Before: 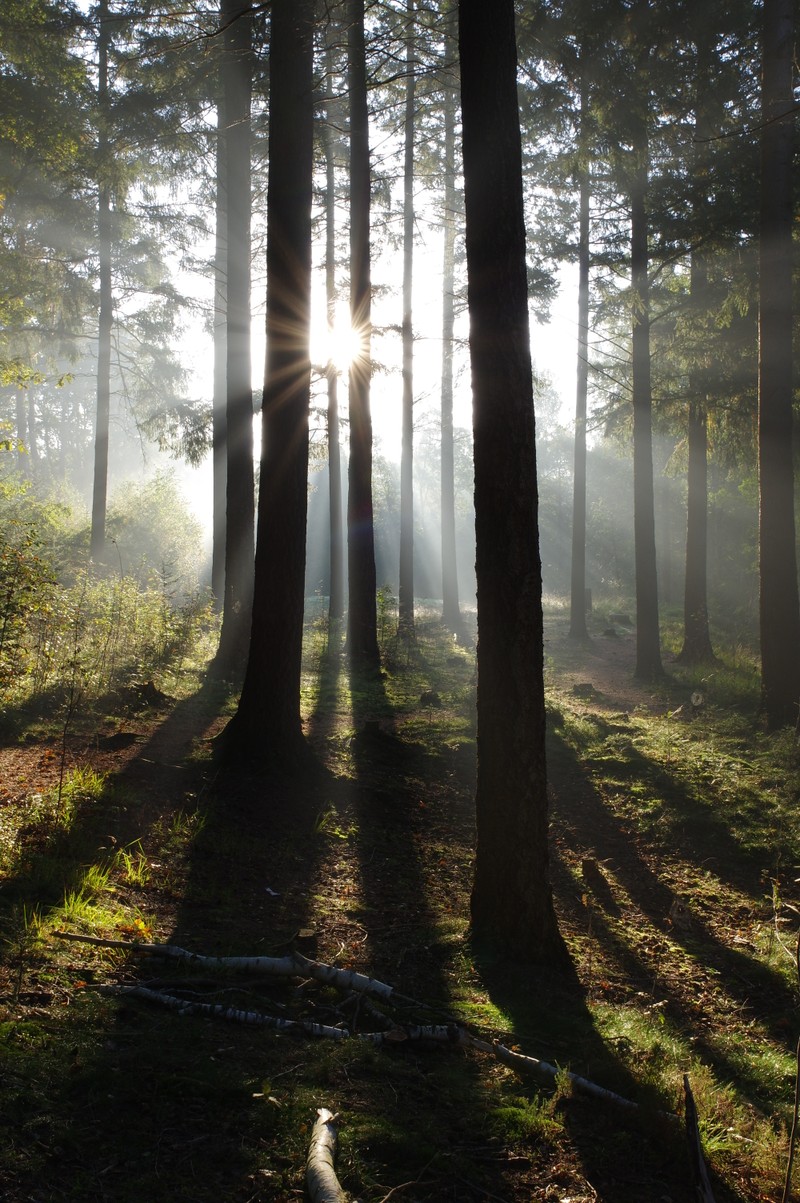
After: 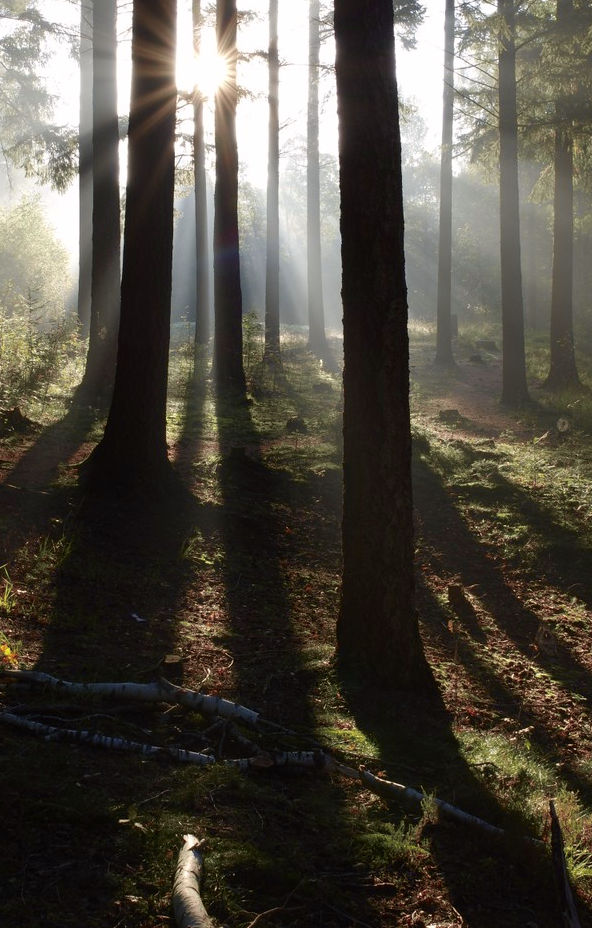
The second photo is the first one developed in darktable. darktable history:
tone curve: curves: ch1 [(0, 0) (0.214, 0.291) (0.372, 0.44) (0.463, 0.476) (0.498, 0.502) (0.521, 0.531) (1, 1)]; ch2 [(0, 0) (0.456, 0.447) (0.5, 0.5) (0.547, 0.557) (0.592, 0.57) (0.631, 0.602) (1, 1)], color space Lab, independent channels, preserve colors none
crop: left 16.871%, top 22.857%, right 9.116%
